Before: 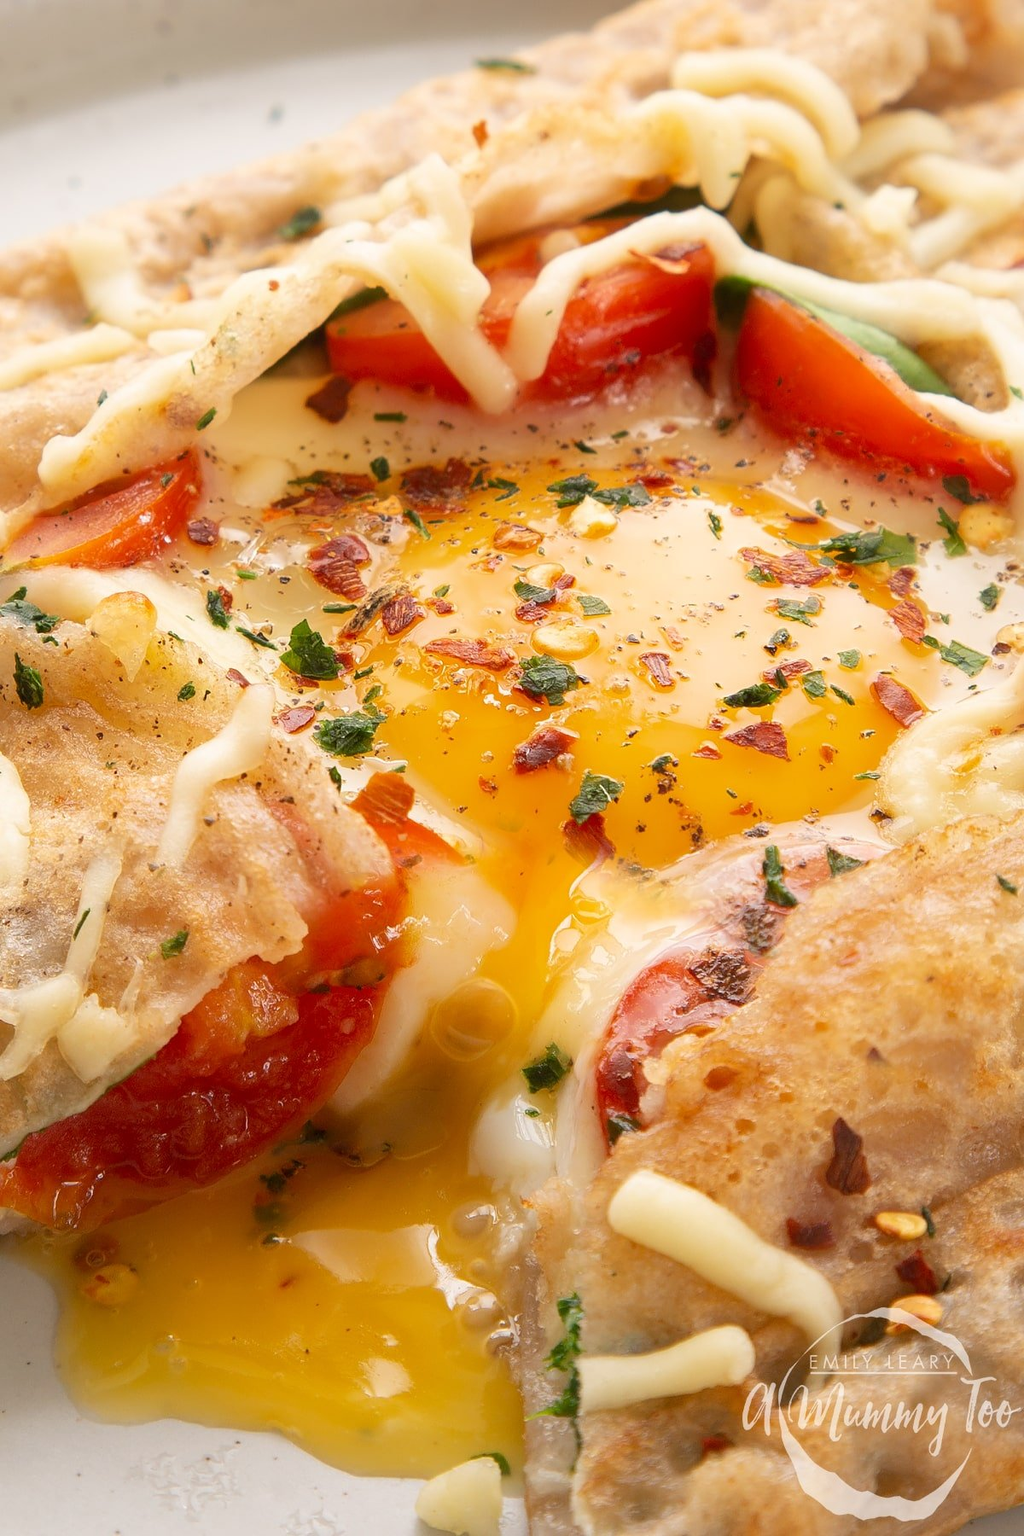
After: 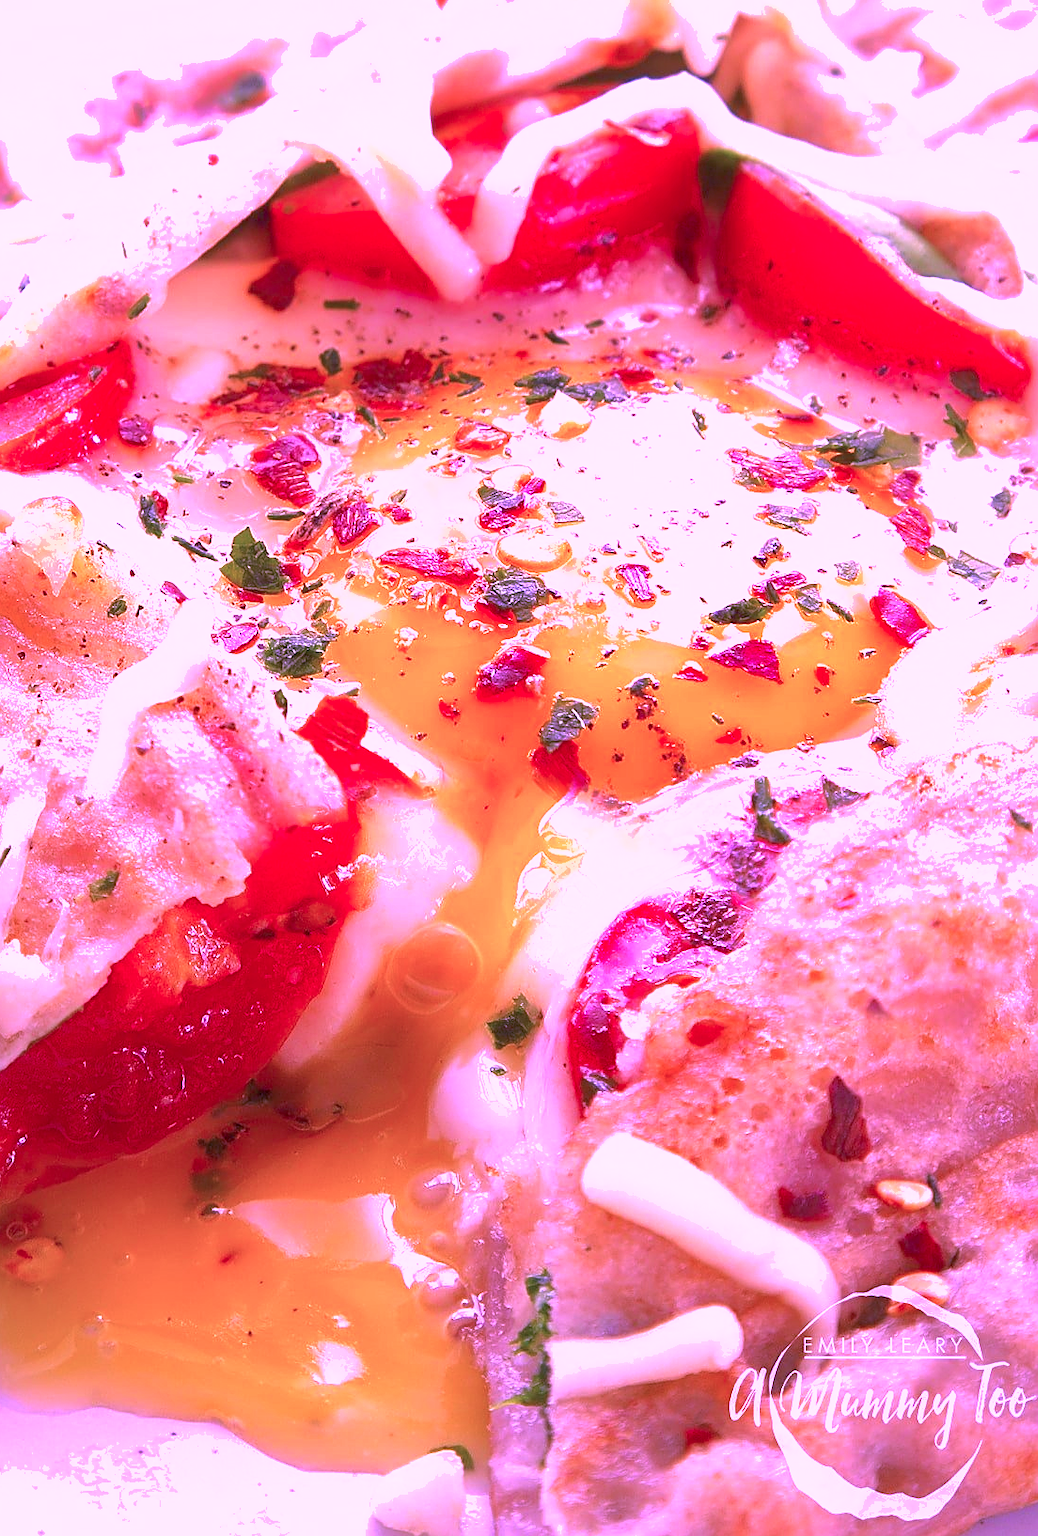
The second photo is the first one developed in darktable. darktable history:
sharpen: amount 0.499
color balance rgb: shadows lift › chroma 0.879%, shadows lift › hue 114.02°, power › chroma 0.233%, power › hue 62.19°, highlights gain › luminance 17.581%, perceptual saturation grading › global saturation -2.337%, perceptual saturation grading › highlights -8.028%, perceptual saturation grading › mid-tones 7.379%, perceptual saturation grading › shadows 4.609%, global vibrance 20%
crop and rotate: left 7.862%, top 9.219%
exposure: black level correction 0, exposure 0.499 EV, compensate highlight preservation false
color correction: highlights a* 3.38, highlights b* 2.23, saturation 1.19
color calibration: gray › normalize channels true, illuminant custom, x 0.38, y 0.481, temperature 4456.56 K, gamut compression 0.021
shadows and highlights: on, module defaults
